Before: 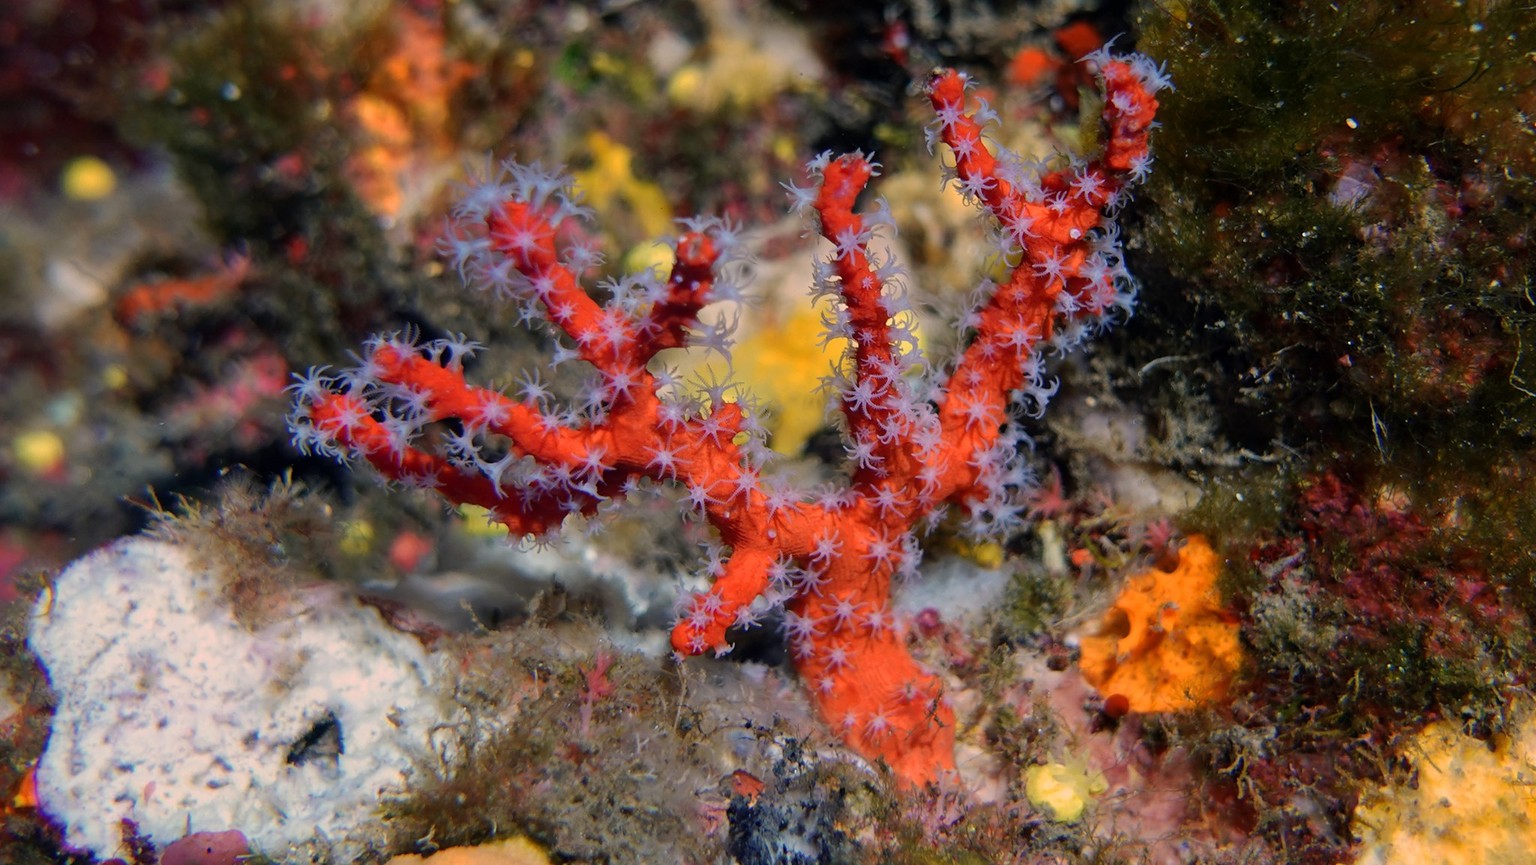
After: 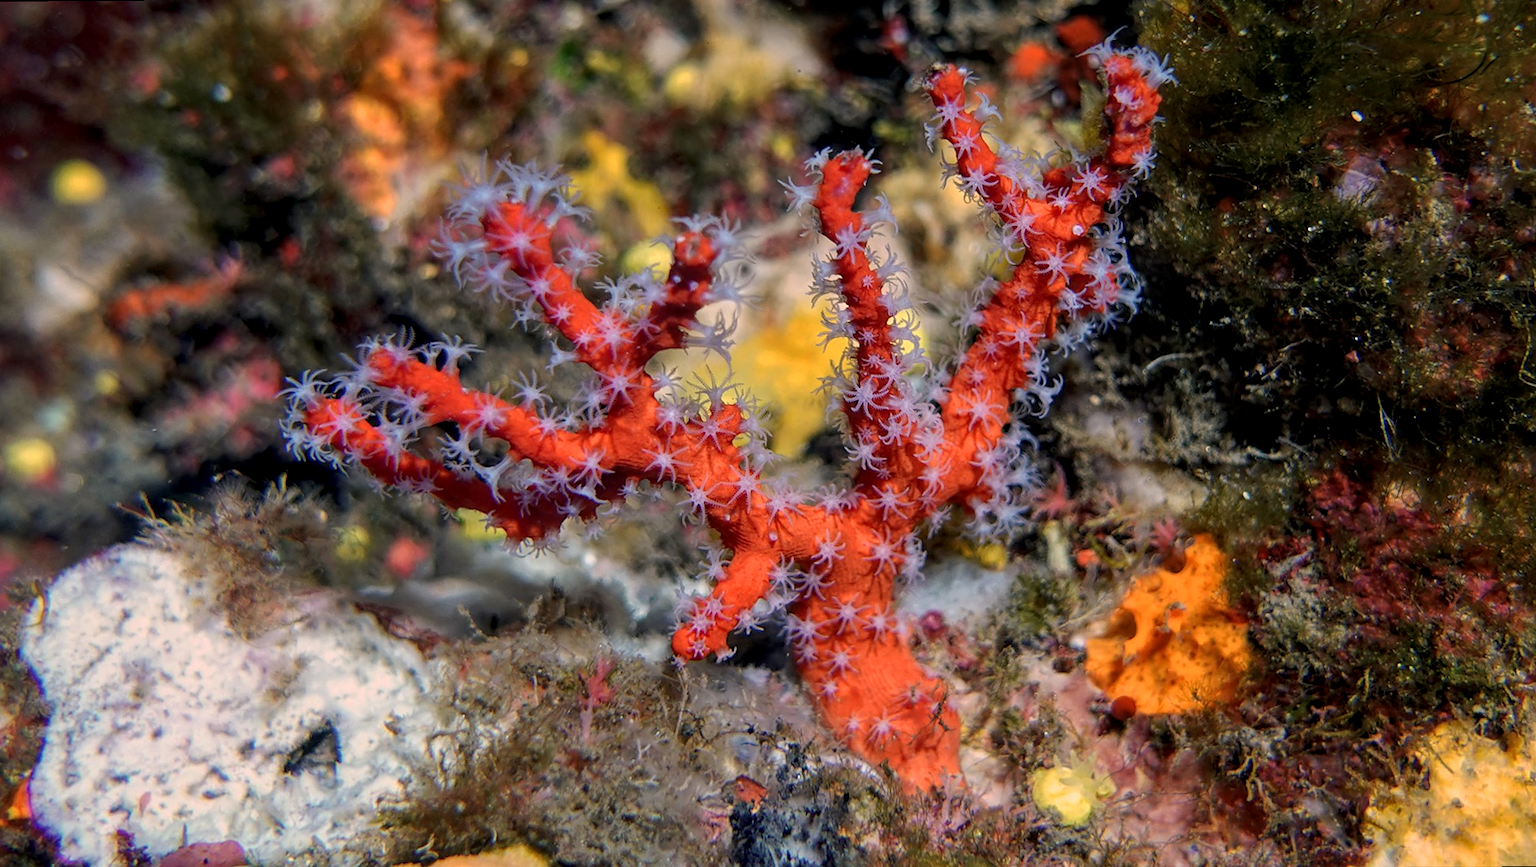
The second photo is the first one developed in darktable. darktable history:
local contrast: highlights 99%, shadows 86%, detail 160%, midtone range 0.2
sharpen: amount 0.2
rotate and perspective: rotation -0.45°, automatic cropping original format, crop left 0.008, crop right 0.992, crop top 0.012, crop bottom 0.988
